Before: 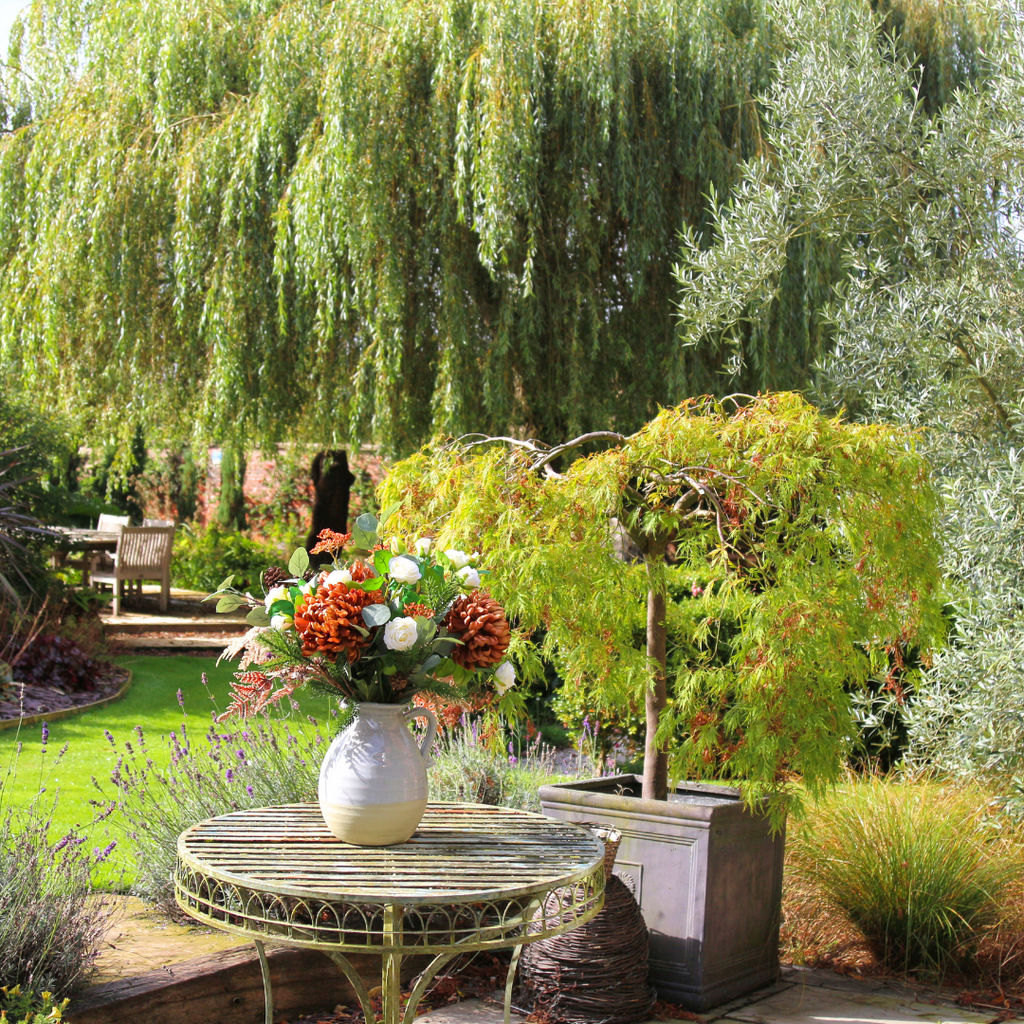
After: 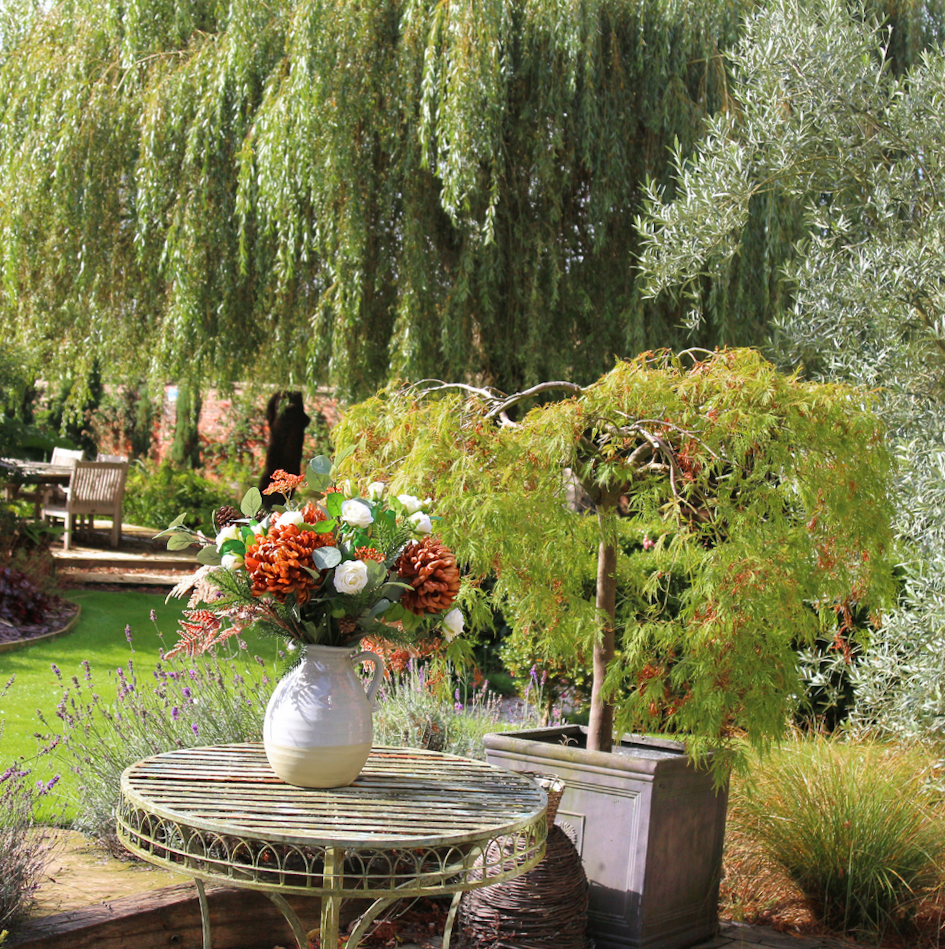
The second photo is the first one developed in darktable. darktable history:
color zones: curves: ch0 [(0, 0.5) (0.143, 0.5) (0.286, 0.456) (0.429, 0.5) (0.571, 0.5) (0.714, 0.5) (0.857, 0.5) (1, 0.5)]; ch1 [(0, 0.5) (0.143, 0.5) (0.286, 0.422) (0.429, 0.5) (0.571, 0.5) (0.714, 0.5) (0.857, 0.5) (1, 0.5)]
crop and rotate: angle -1.88°, left 3.084%, top 3.738%, right 1.643%, bottom 0.532%
